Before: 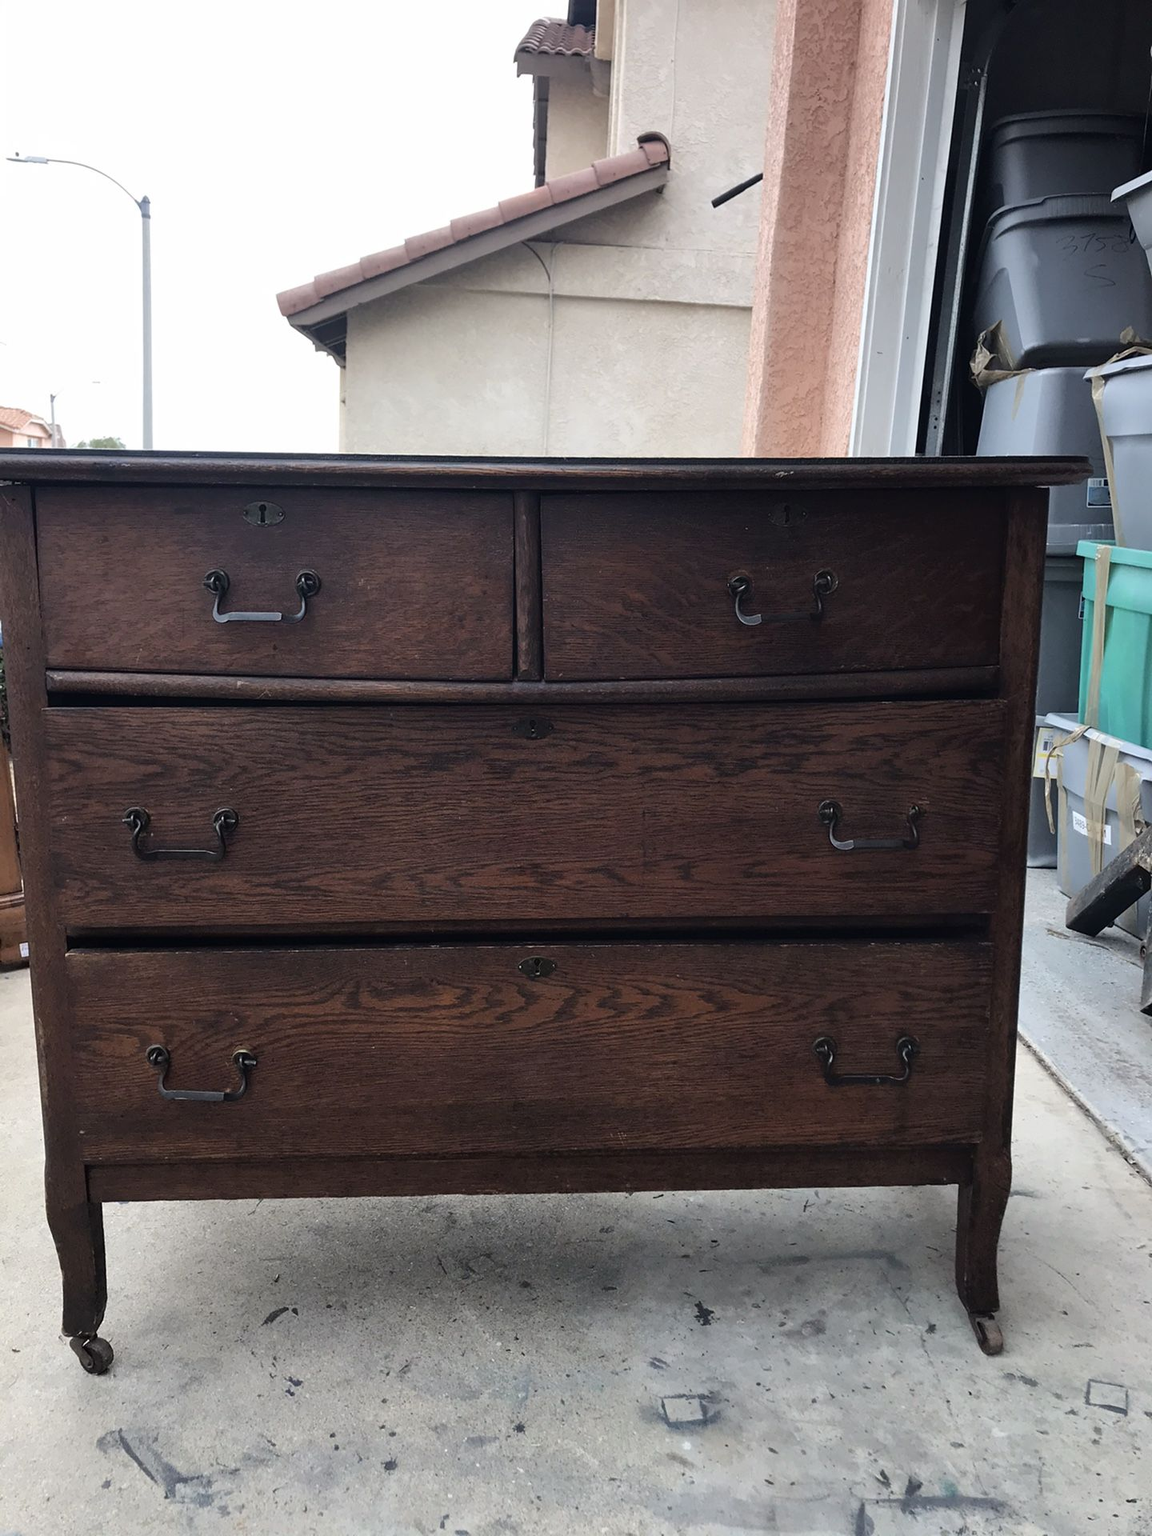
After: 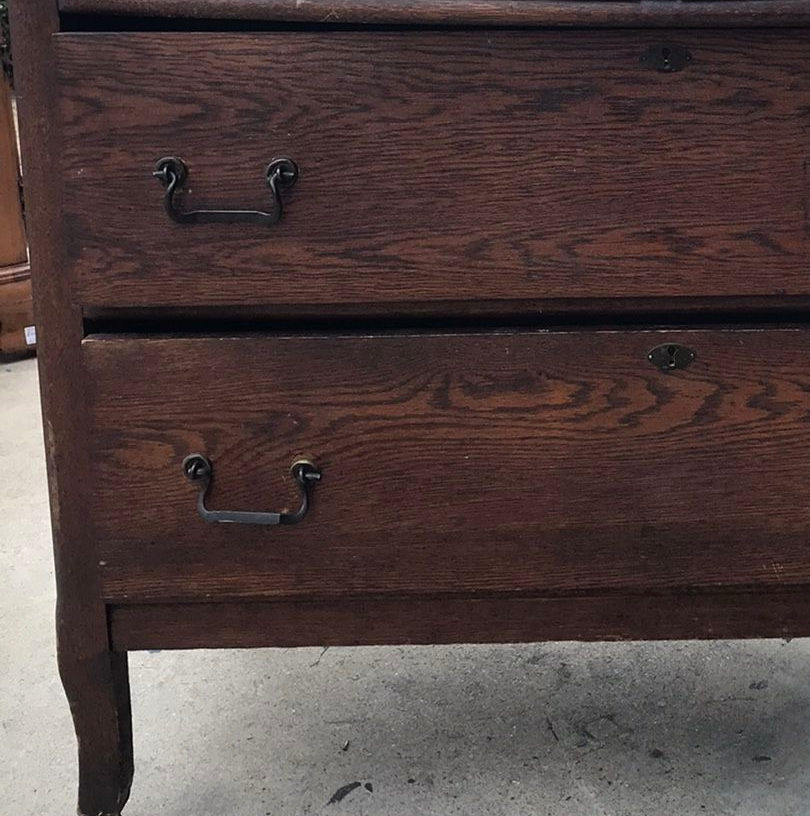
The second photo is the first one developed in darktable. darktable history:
vignetting: fall-off start 100.89%, brightness -0.298, saturation -0.063, unbound false
crop: top 44.39%, right 43.749%, bottom 13.099%
